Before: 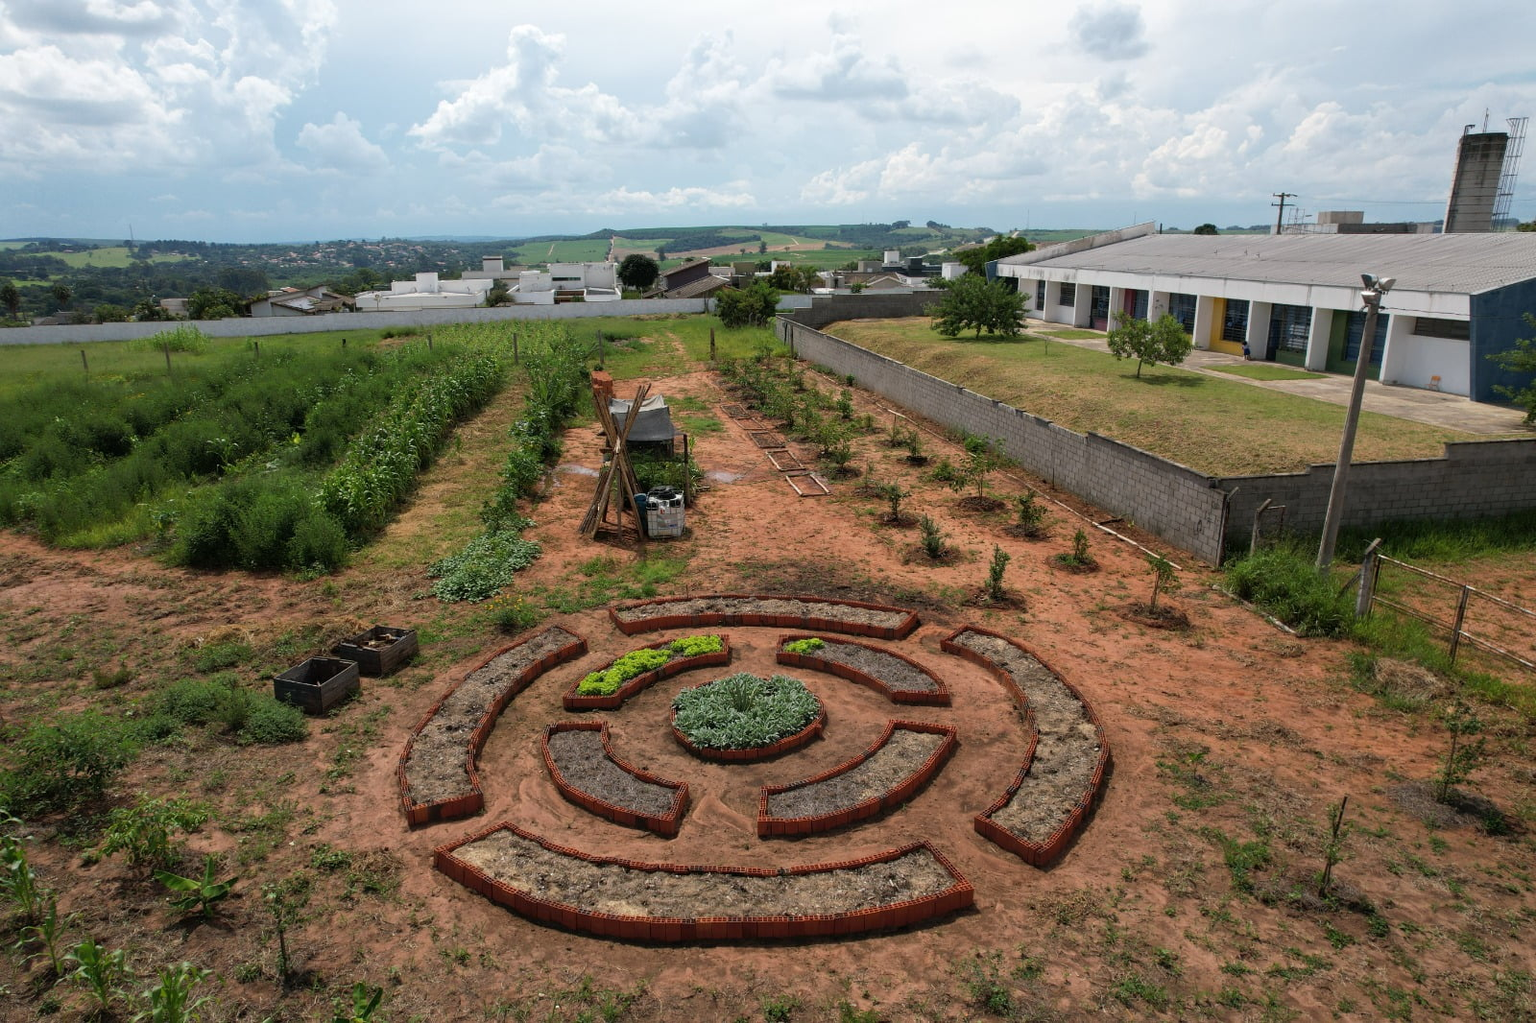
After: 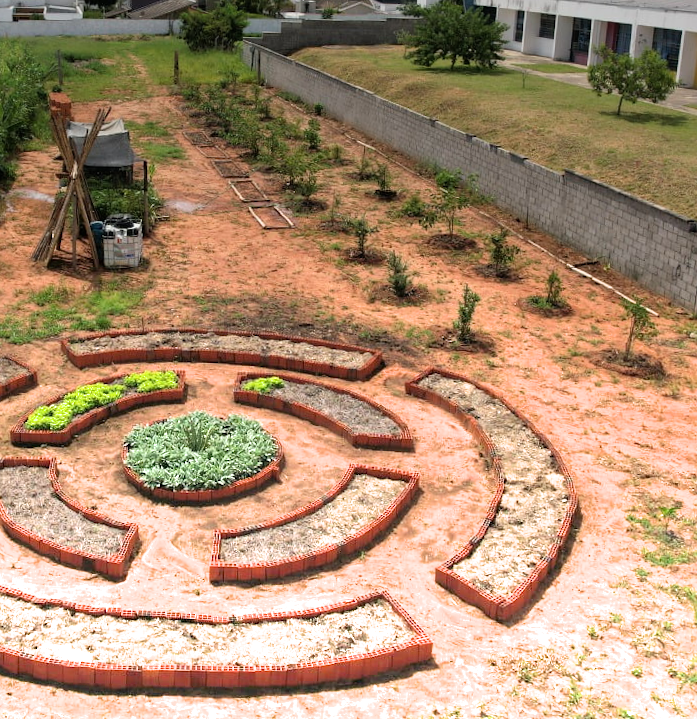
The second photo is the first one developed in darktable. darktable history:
crop: left 35.432%, top 26.233%, right 20.145%, bottom 3.432%
filmic rgb: black relative exposure -11.35 EV, white relative exposure 3.22 EV, hardness 6.76, color science v6 (2022)
graduated density: density -3.9 EV
rotate and perspective: rotation 1.57°, crop left 0.018, crop right 0.982, crop top 0.039, crop bottom 0.961
